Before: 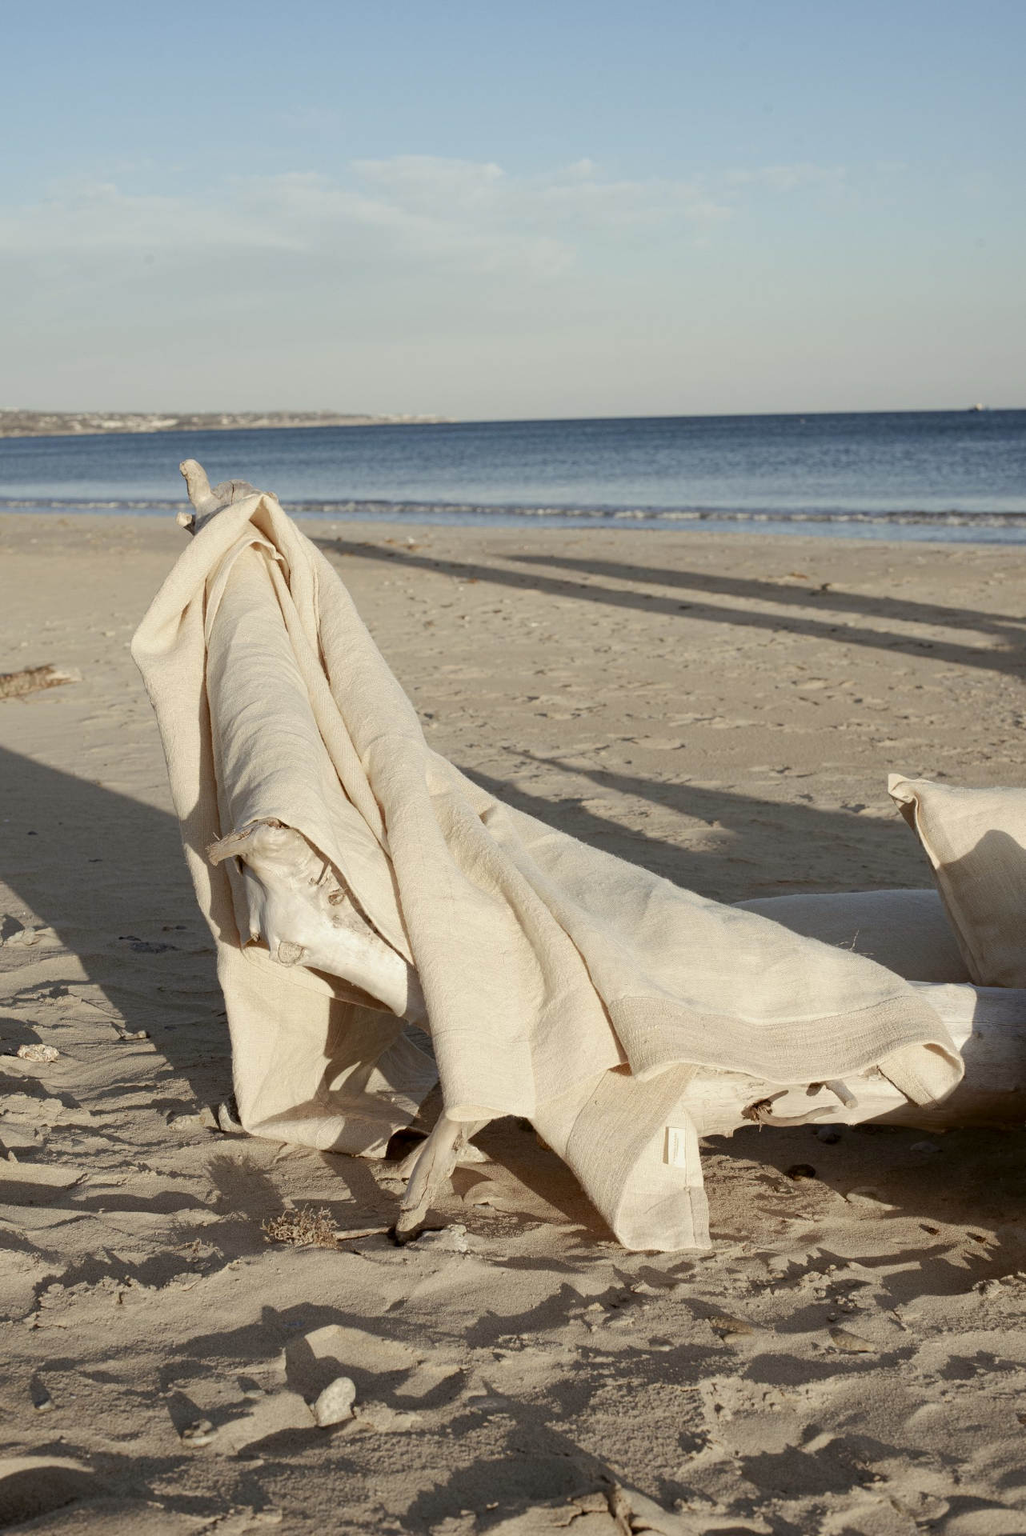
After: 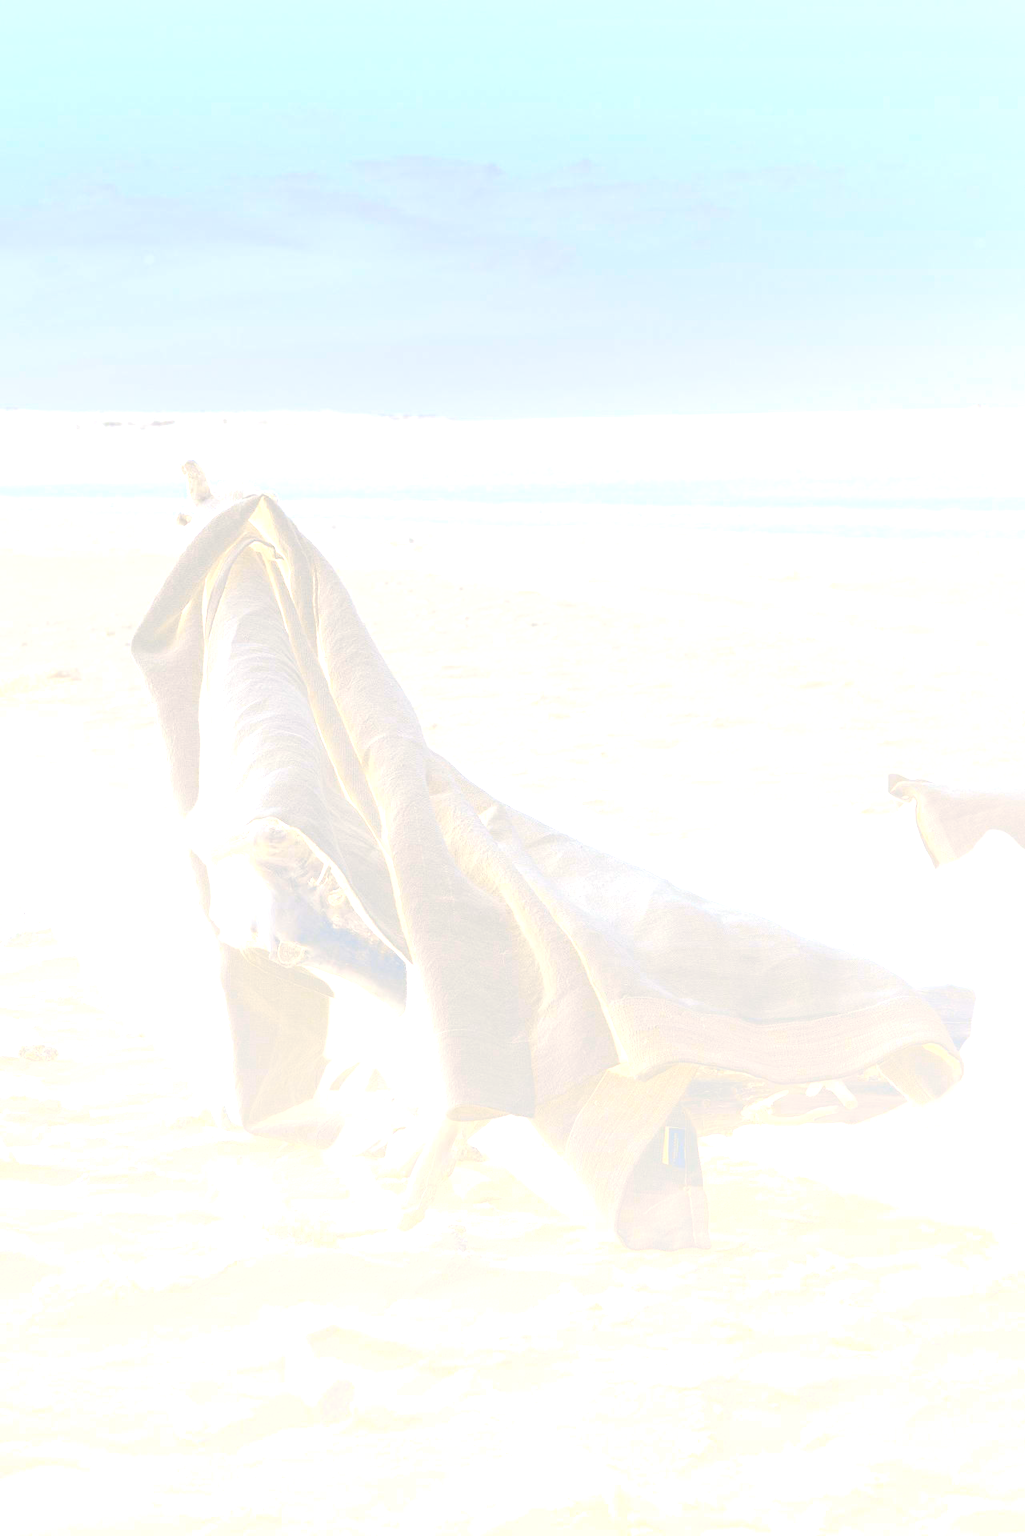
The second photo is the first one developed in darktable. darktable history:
white balance: red 0.967, blue 1.119, emerald 0.756
bloom: size 70%, threshold 25%, strength 70%
exposure: black level correction 0, exposure 1.2 EV, compensate exposure bias true, compensate highlight preservation false
